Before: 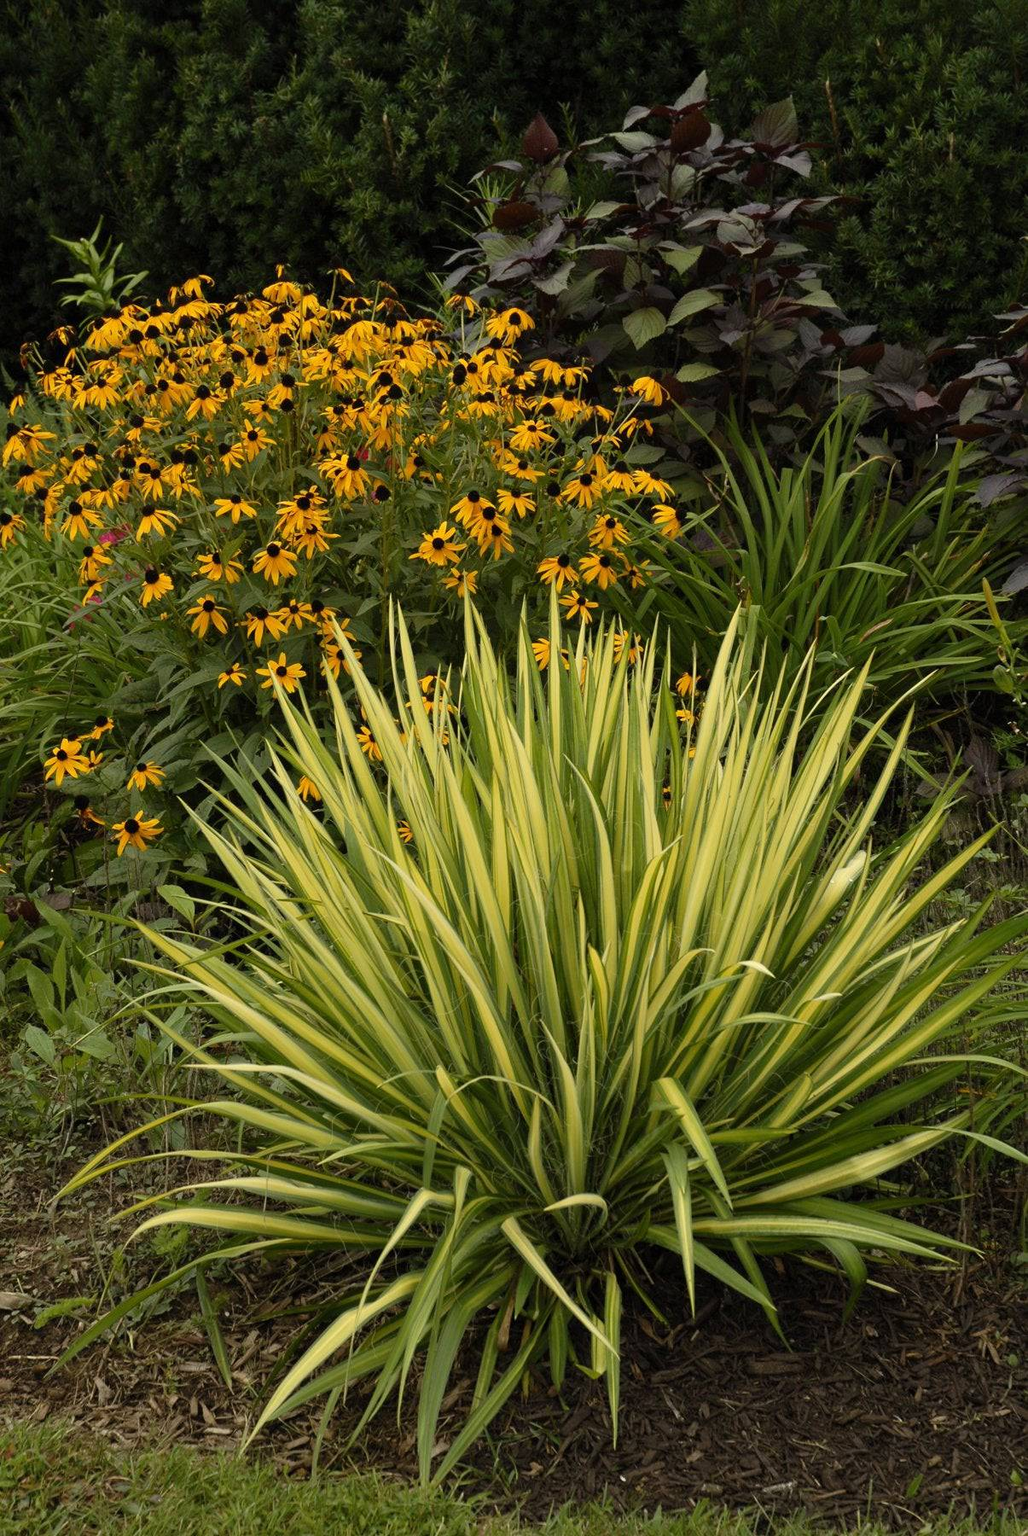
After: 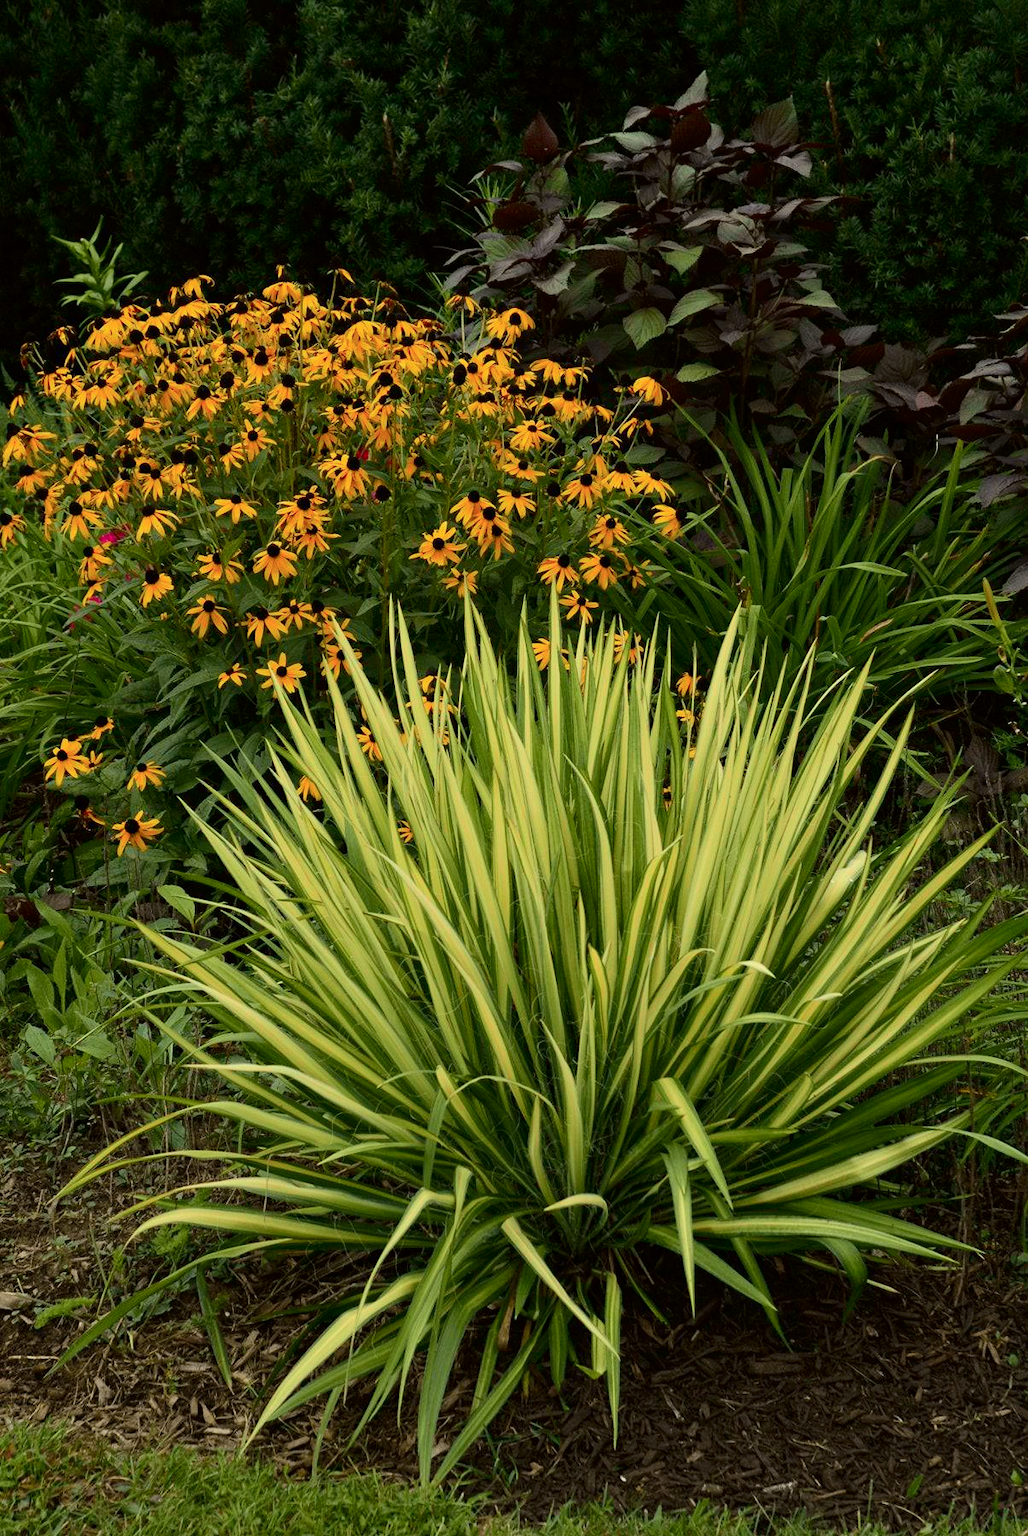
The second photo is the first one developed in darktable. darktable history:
tone curve: curves: ch0 [(0, 0) (0.068, 0.031) (0.175, 0.132) (0.337, 0.304) (0.498, 0.511) (0.748, 0.762) (0.993, 0.954)]; ch1 [(0, 0) (0.294, 0.184) (0.359, 0.34) (0.362, 0.35) (0.43, 0.41) (0.476, 0.457) (0.499, 0.5) (0.529, 0.523) (0.677, 0.762) (1, 1)]; ch2 [(0, 0) (0.431, 0.419) (0.495, 0.502) (0.524, 0.534) (0.557, 0.56) (0.634, 0.654) (0.728, 0.722) (1, 1)], color space Lab, independent channels, preserve colors none
